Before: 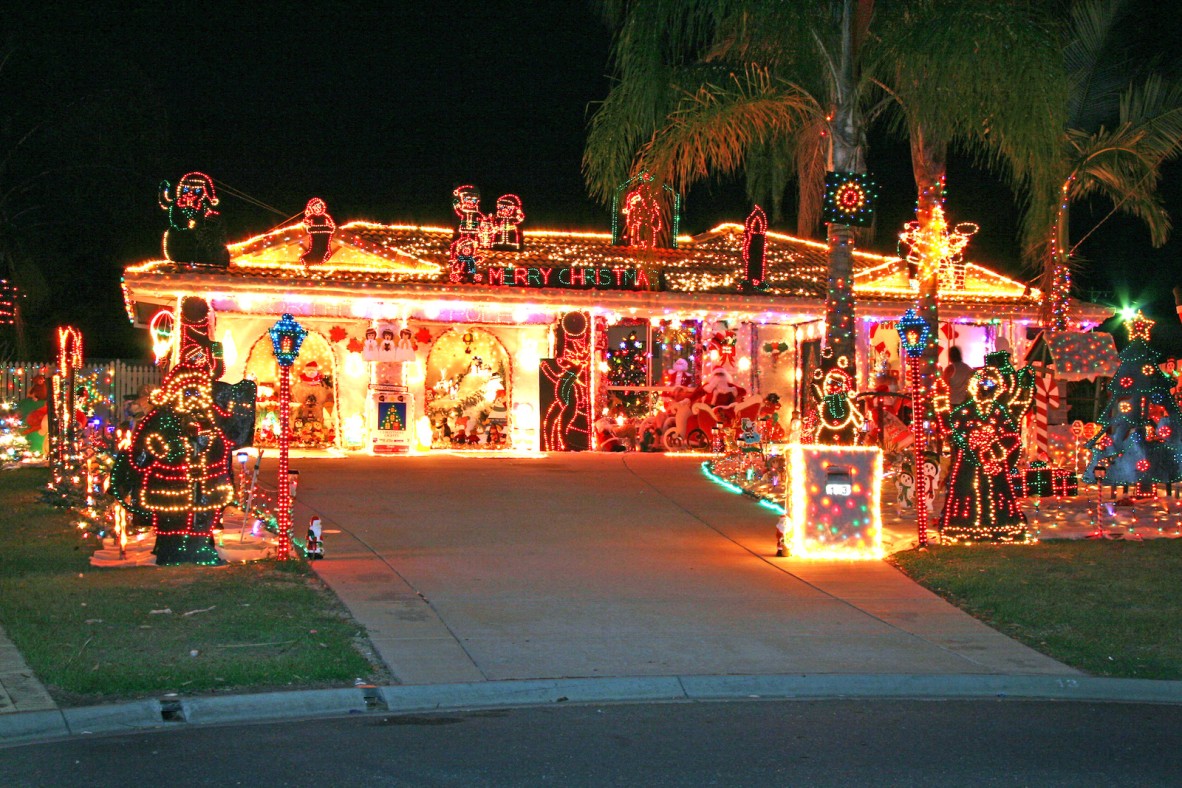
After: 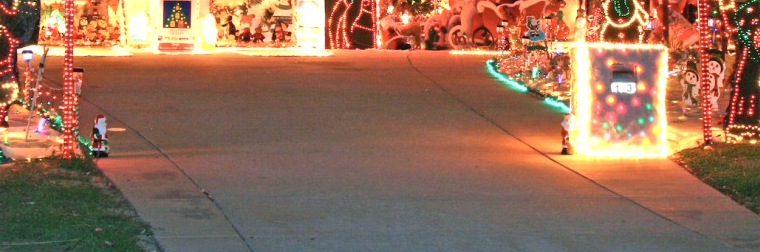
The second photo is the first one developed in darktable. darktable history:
crop: left 18.214%, top 51.11%, right 17.47%, bottom 16.845%
color zones: curves: ch0 [(0, 0.558) (0.143, 0.559) (0.286, 0.529) (0.429, 0.505) (0.571, 0.5) (0.714, 0.5) (0.857, 0.5) (1, 0.558)]; ch1 [(0, 0.469) (0.01, 0.469) (0.12, 0.446) (0.248, 0.469) (0.5, 0.5) (0.748, 0.5) (0.99, 0.469) (1, 0.469)]
